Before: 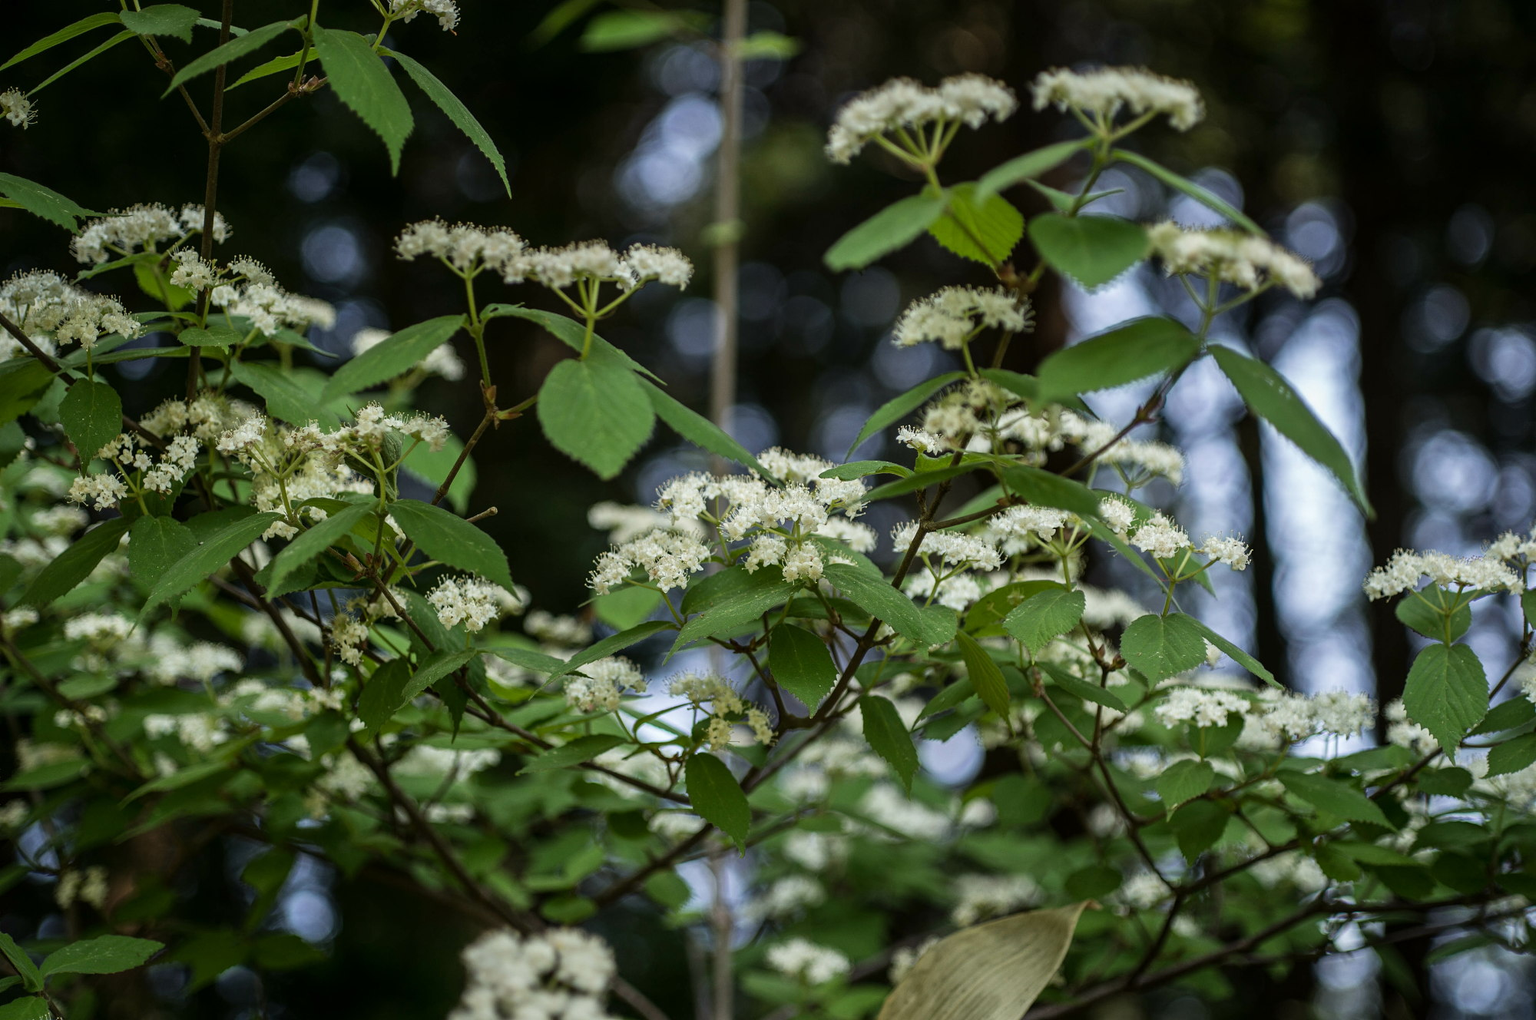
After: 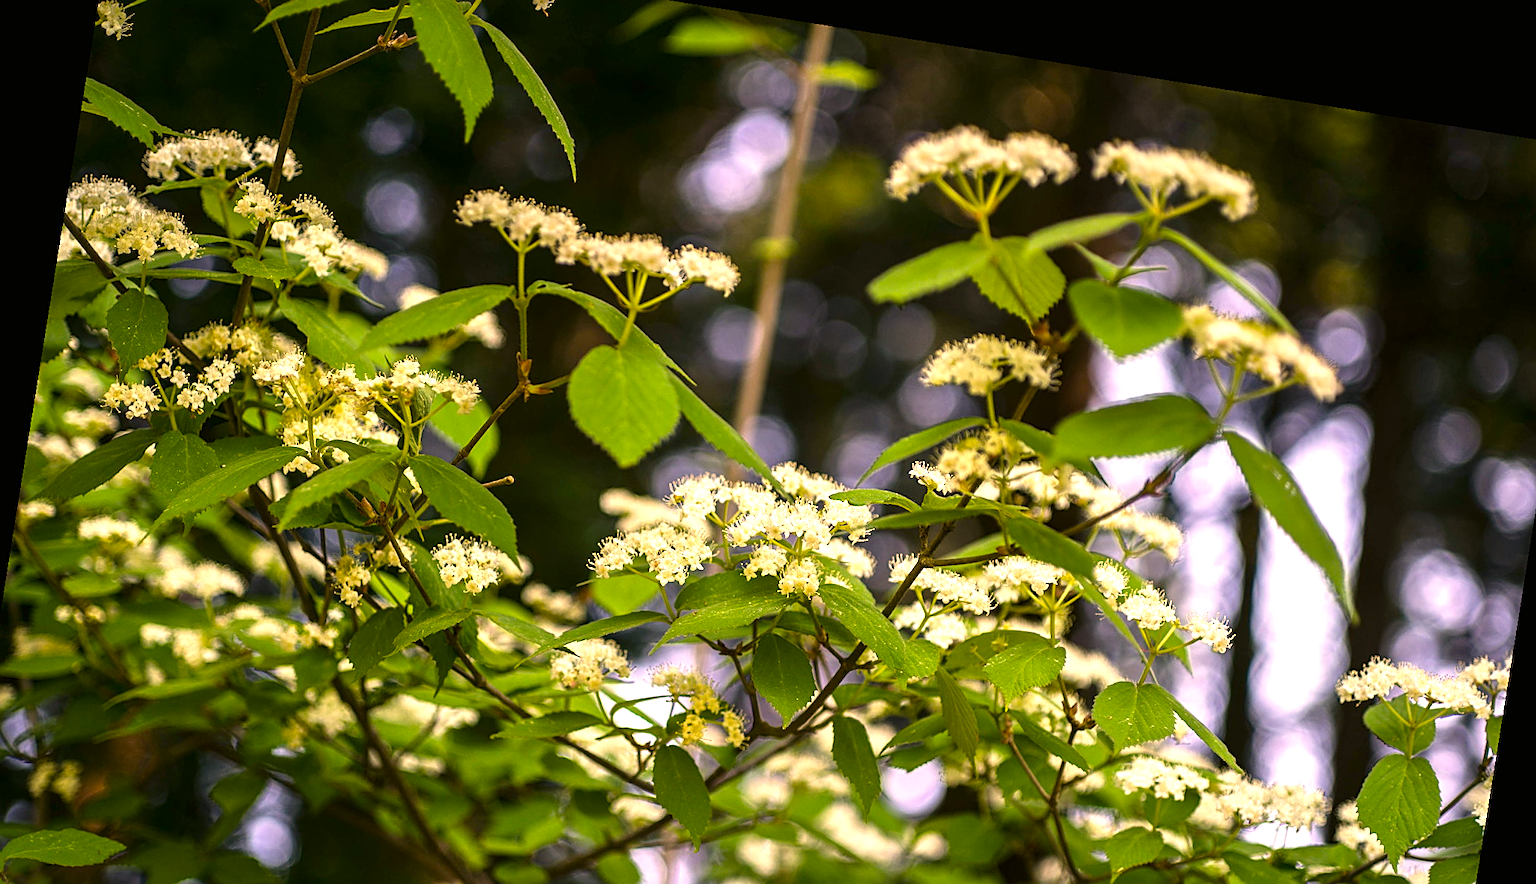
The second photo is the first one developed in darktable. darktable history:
sharpen: on, module defaults
color correction: highlights a* 21.88, highlights b* 22.25
exposure: black level correction 0, exposure 1.1 EV, compensate exposure bias true, compensate highlight preservation false
crop: left 2.737%, top 7.287%, right 3.421%, bottom 20.179%
contrast brightness saturation: saturation -0.04
rotate and perspective: rotation 9.12°, automatic cropping off
color balance rgb: linear chroma grading › global chroma 10%, perceptual saturation grading › global saturation 30%, global vibrance 10%
